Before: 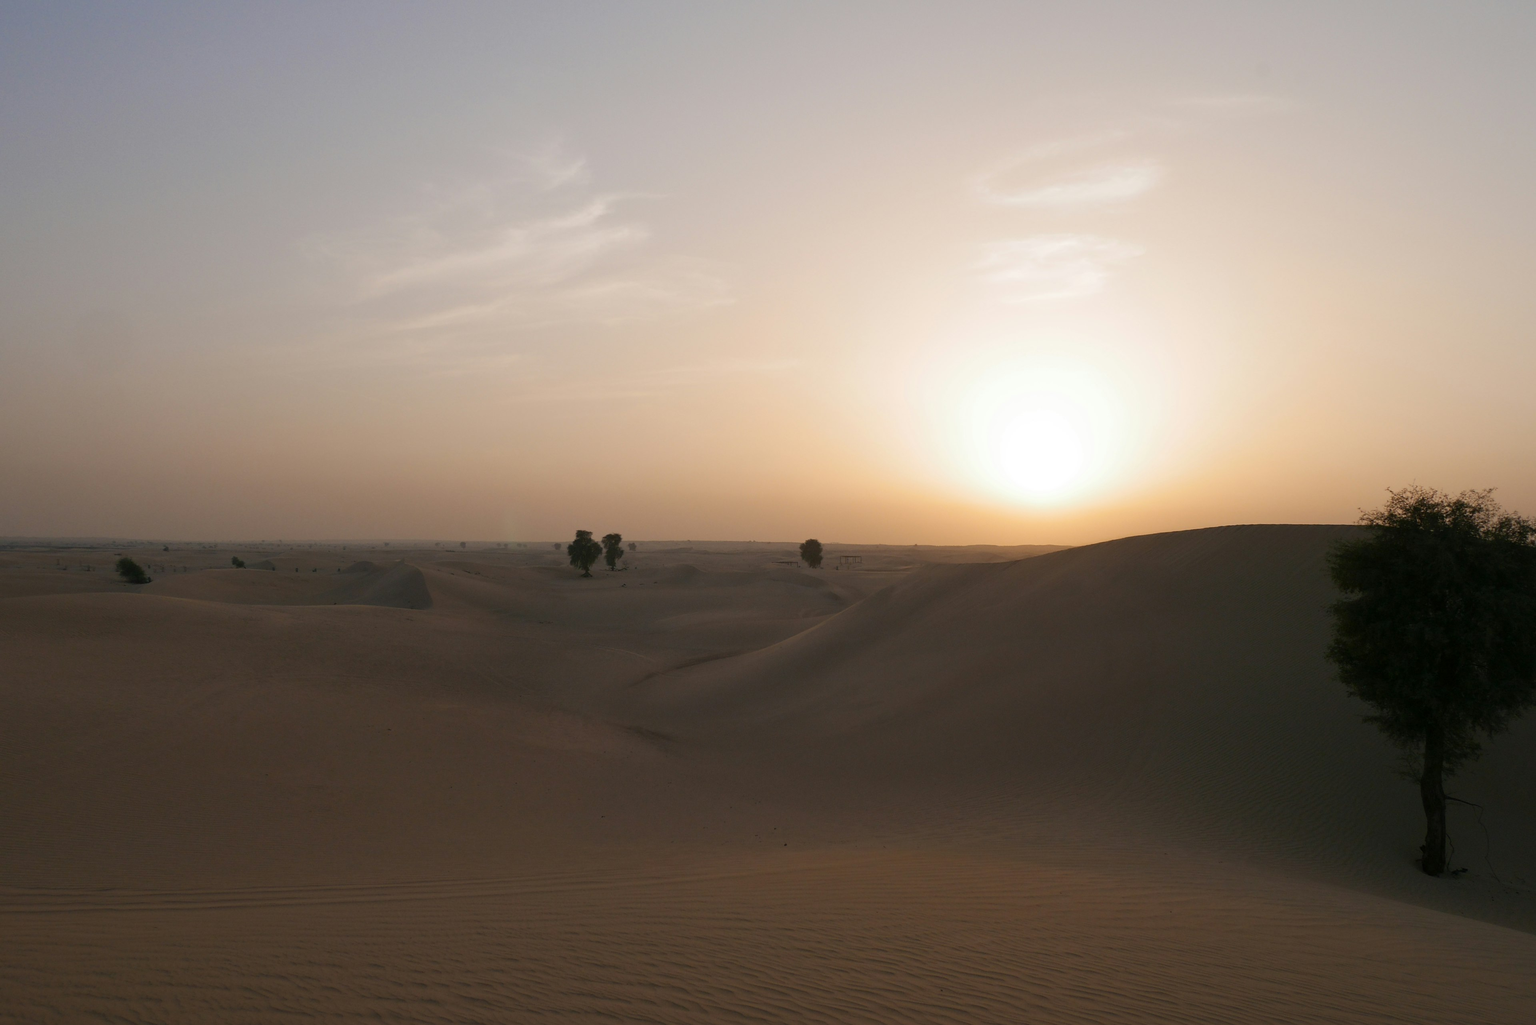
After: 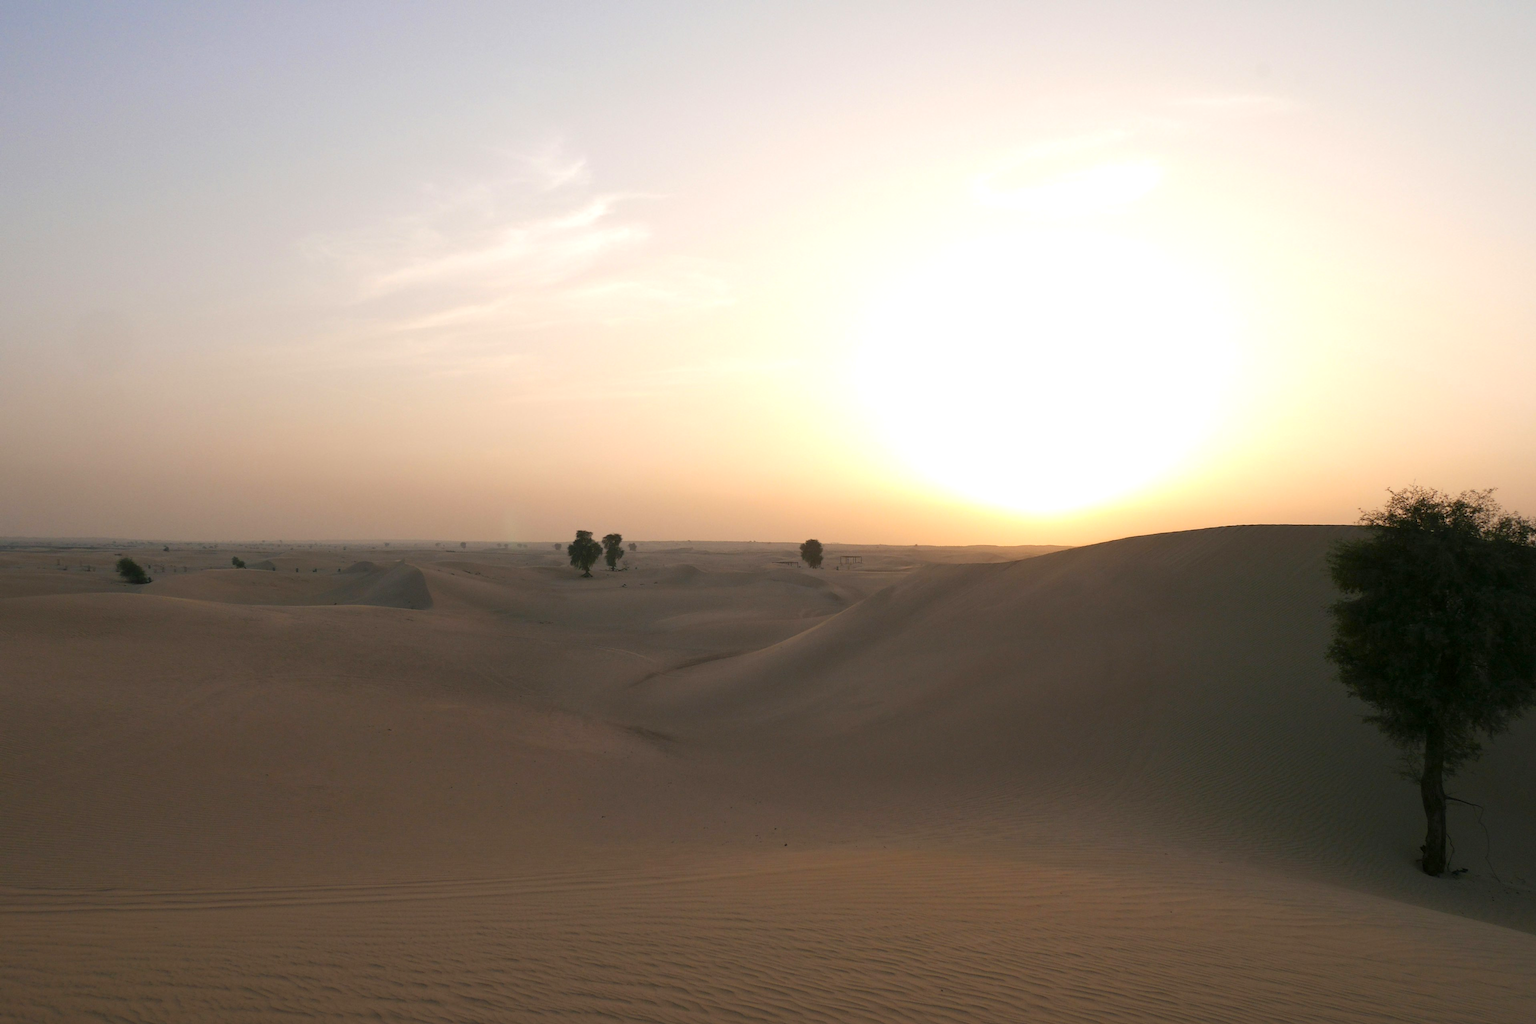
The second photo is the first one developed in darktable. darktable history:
exposure: exposure 0.733 EV, compensate highlight preservation false
